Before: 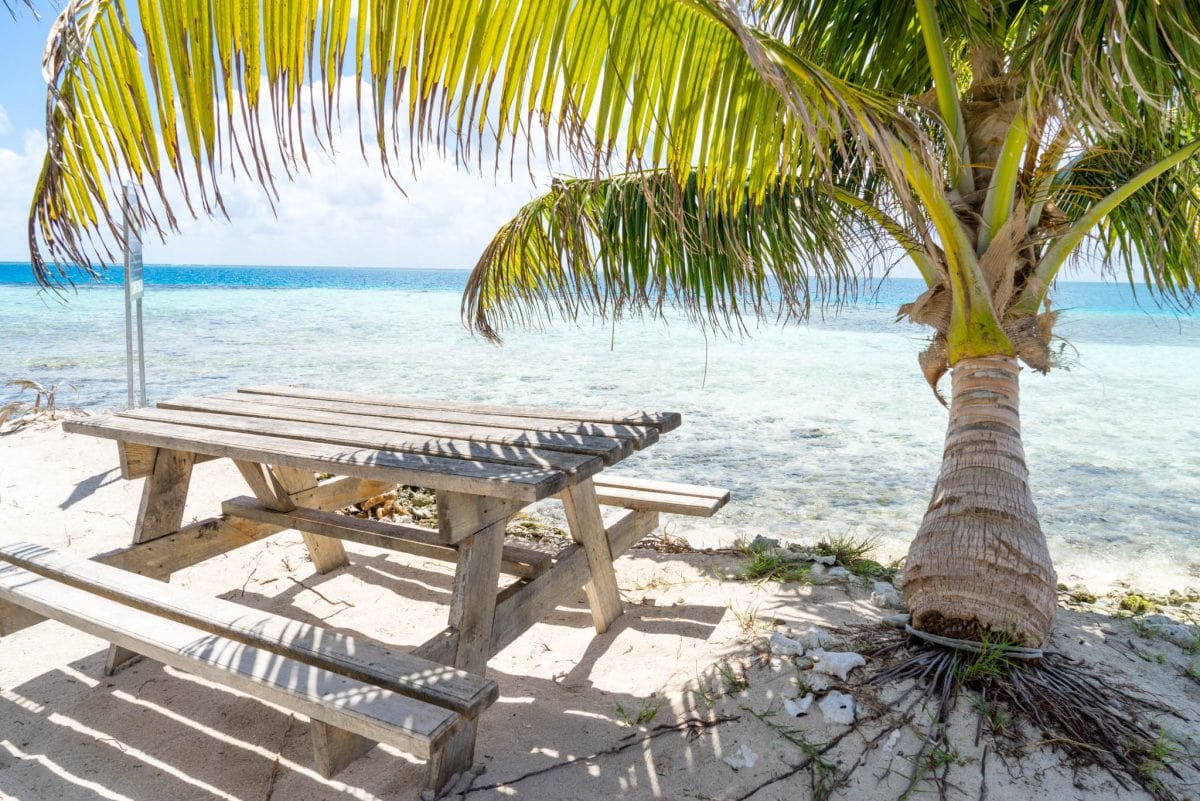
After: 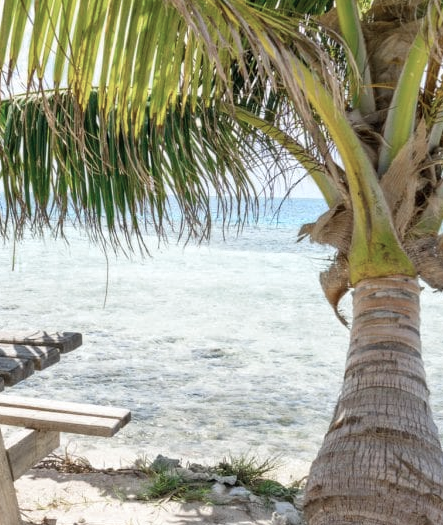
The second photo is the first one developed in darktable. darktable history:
crop and rotate: left 49.936%, top 10.094%, right 13.136%, bottom 24.256%
color zones: curves: ch0 [(0, 0.5) (0.125, 0.4) (0.25, 0.5) (0.375, 0.4) (0.5, 0.4) (0.625, 0.6) (0.75, 0.6) (0.875, 0.5)]; ch1 [(0, 0.35) (0.125, 0.45) (0.25, 0.35) (0.375, 0.35) (0.5, 0.35) (0.625, 0.35) (0.75, 0.45) (0.875, 0.35)]; ch2 [(0, 0.6) (0.125, 0.5) (0.25, 0.5) (0.375, 0.6) (0.5, 0.6) (0.625, 0.5) (0.75, 0.5) (0.875, 0.5)]
